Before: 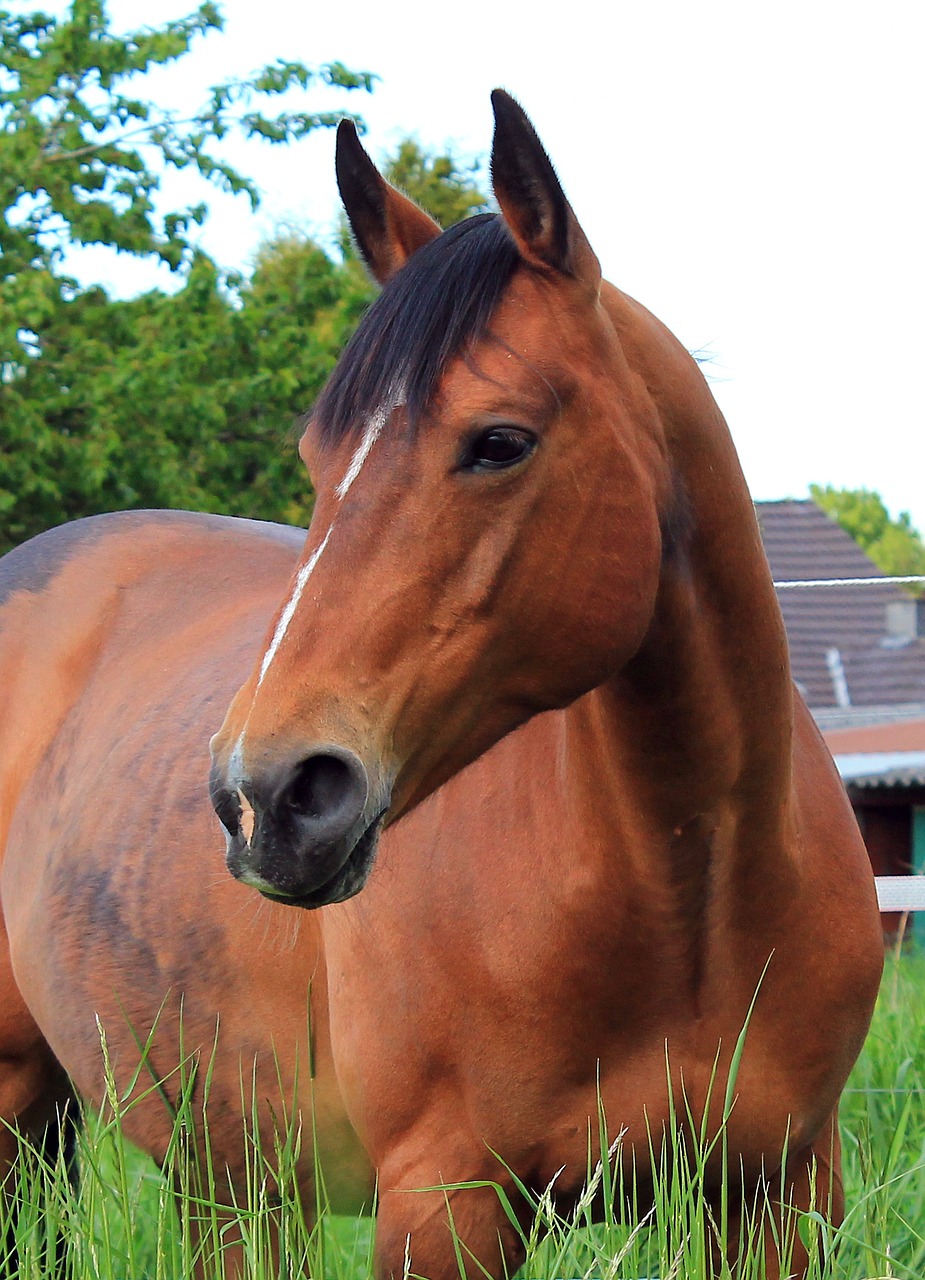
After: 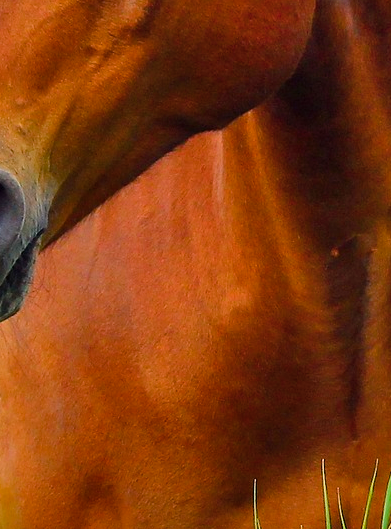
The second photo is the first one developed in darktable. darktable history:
crop: left 37.097%, top 45.252%, right 20.607%, bottom 13.398%
color balance rgb: power › hue 60.42°, linear chroma grading › global chroma 19.987%, perceptual saturation grading › global saturation 30.412%
shadows and highlights: soften with gaussian
exposure: exposure -0.215 EV, compensate highlight preservation false
